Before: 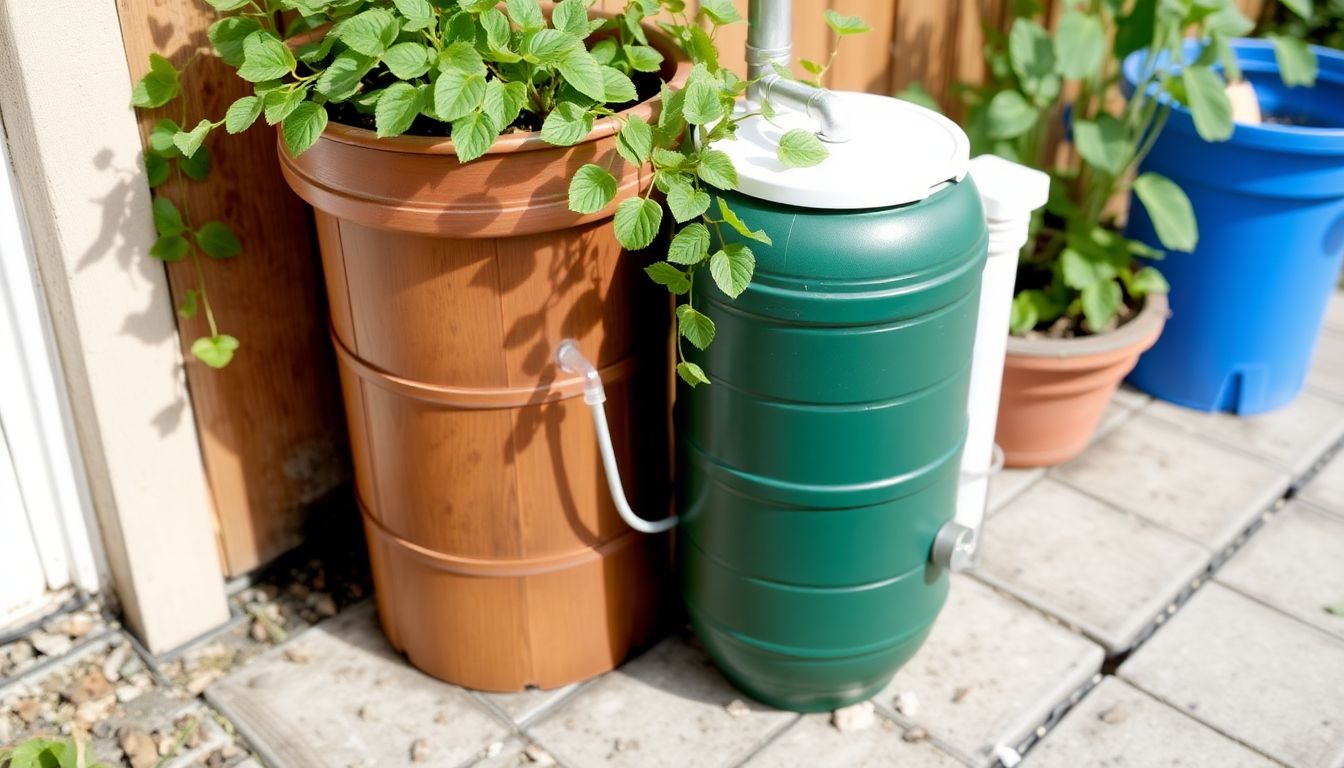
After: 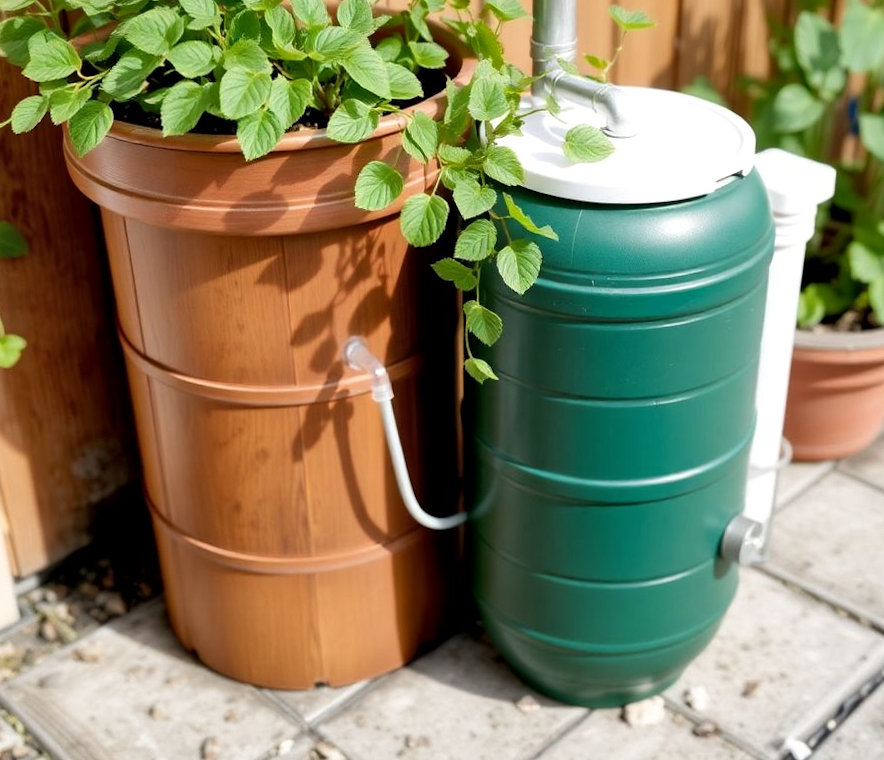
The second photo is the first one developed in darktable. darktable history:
shadows and highlights: shadows 49, highlights -41, soften with gaussian
local contrast: mode bilateral grid, contrast 20, coarseness 50, detail 120%, midtone range 0.2
rotate and perspective: rotation -0.45°, automatic cropping original format, crop left 0.008, crop right 0.992, crop top 0.012, crop bottom 0.988
crop: left 15.419%, right 17.914%
